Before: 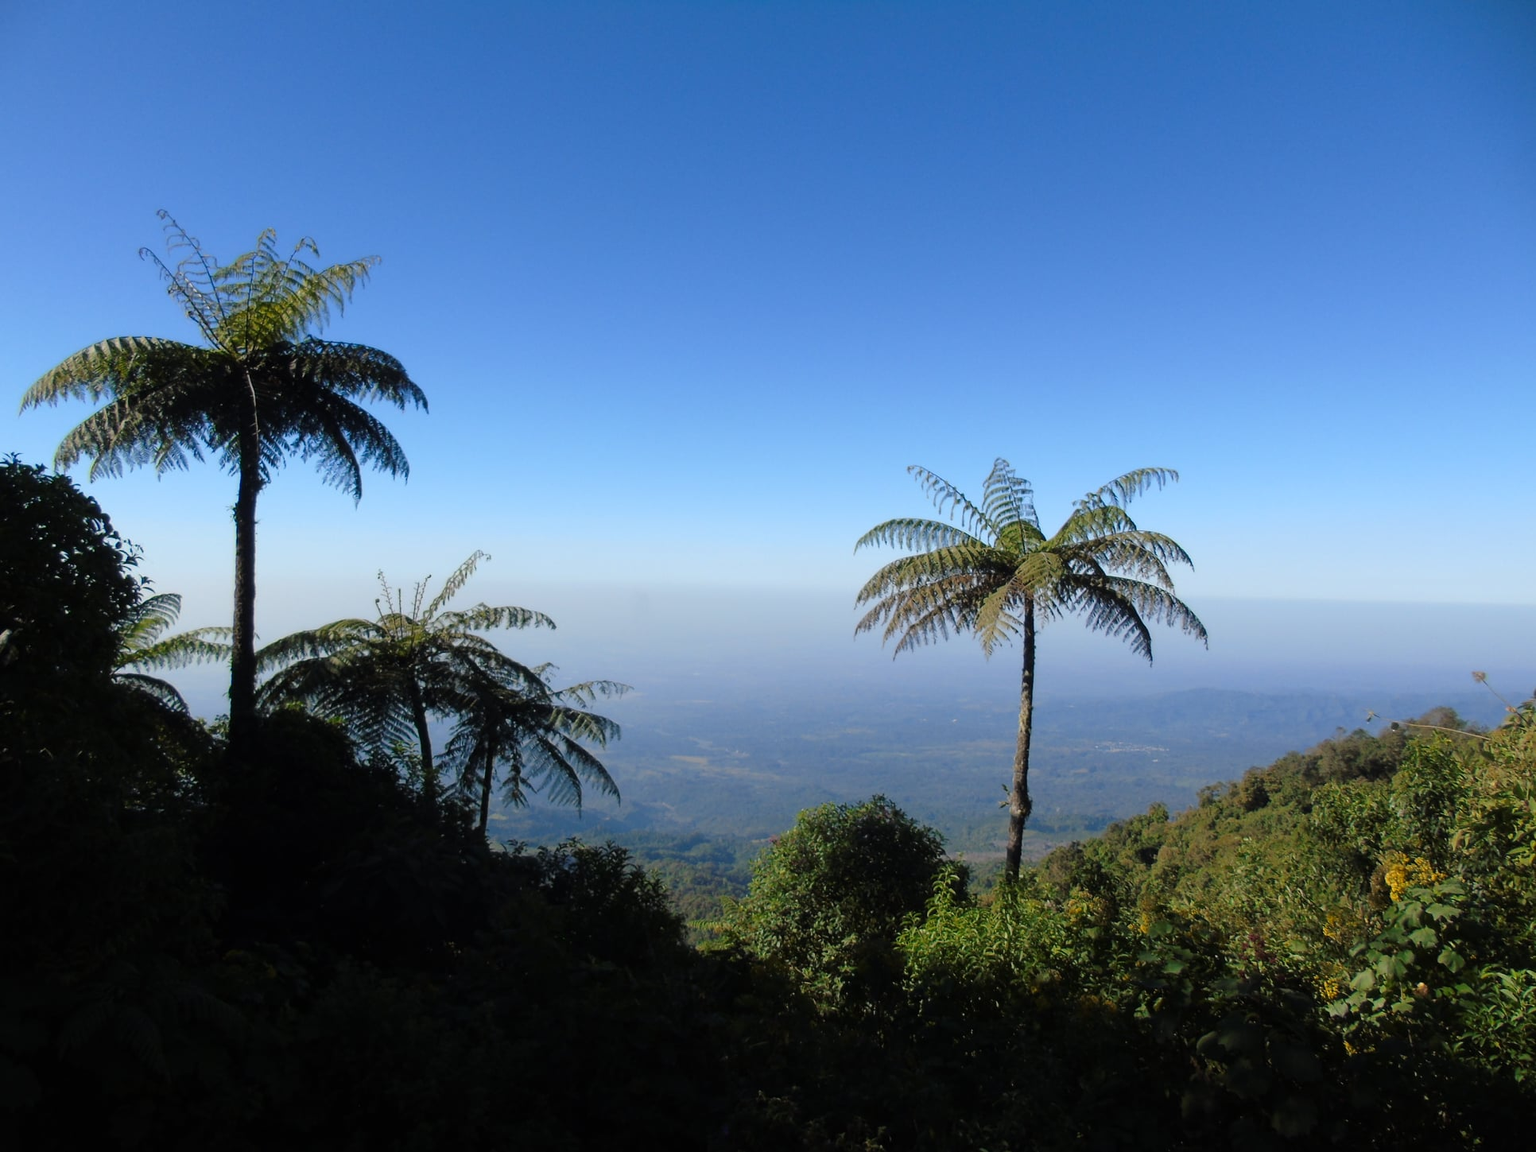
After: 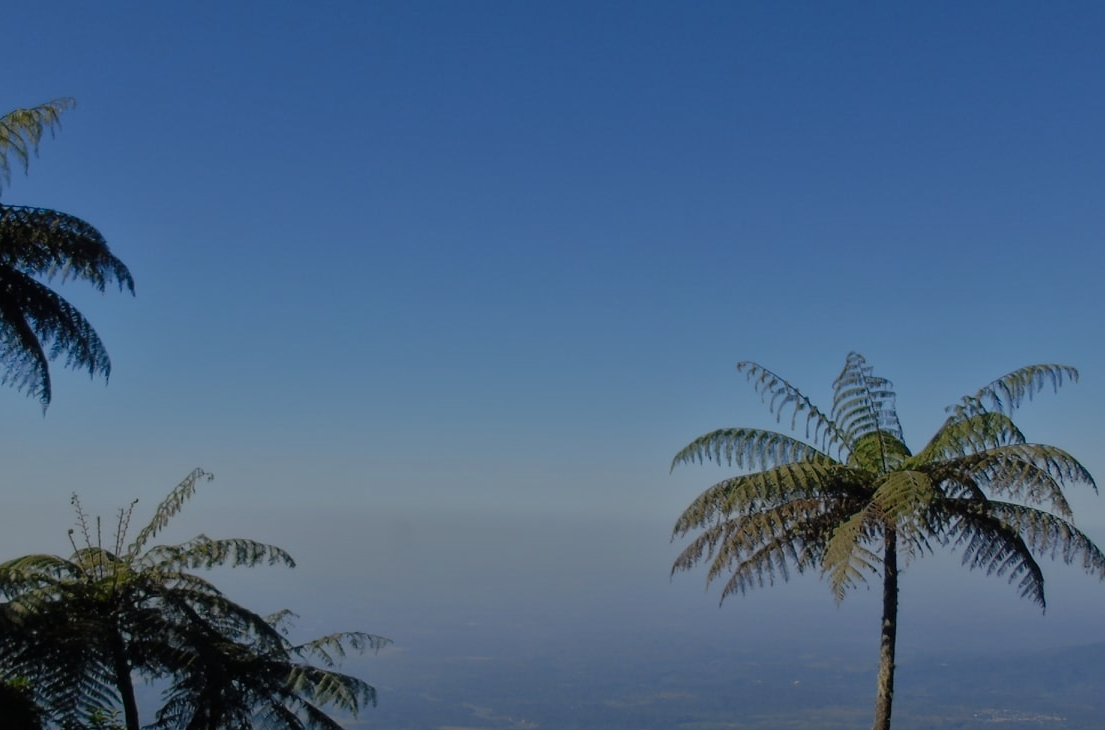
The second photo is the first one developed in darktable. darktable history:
crop: left 20.932%, top 15.471%, right 21.848%, bottom 34.081%
exposure: exposure -1 EV, compensate highlight preservation false
tone equalizer: -8 EV -0.002 EV, -7 EV 0.005 EV, -6 EV -0.008 EV, -5 EV 0.007 EV, -4 EV -0.042 EV, -3 EV -0.233 EV, -2 EV -0.662 EV, -1 EV -0.983 EV, +0 EV -0.969 EV, smoothing diameter 2%, edges refinement/feathering 20, mask exposure compensation -1.57 EV, filter diffusion 5
